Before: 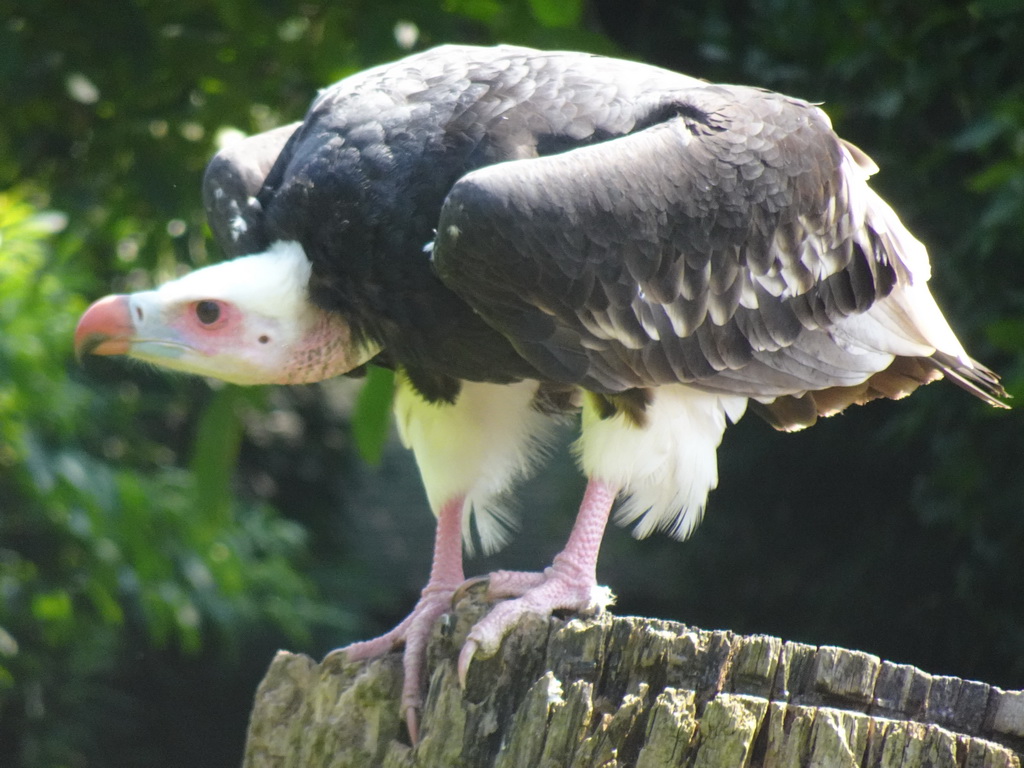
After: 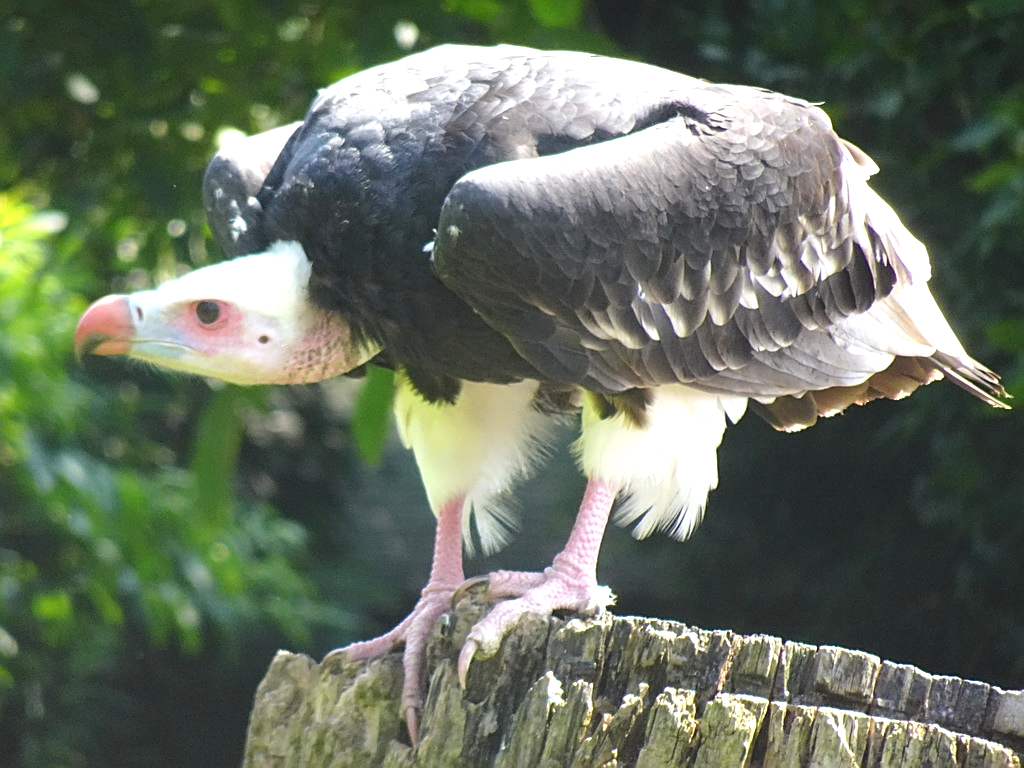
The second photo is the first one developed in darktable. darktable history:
exposure: black level correction 0, exposure 0.499 EV, compensate exposure bias true, compensate highlight preservation false
sharpen: on, module defaults
